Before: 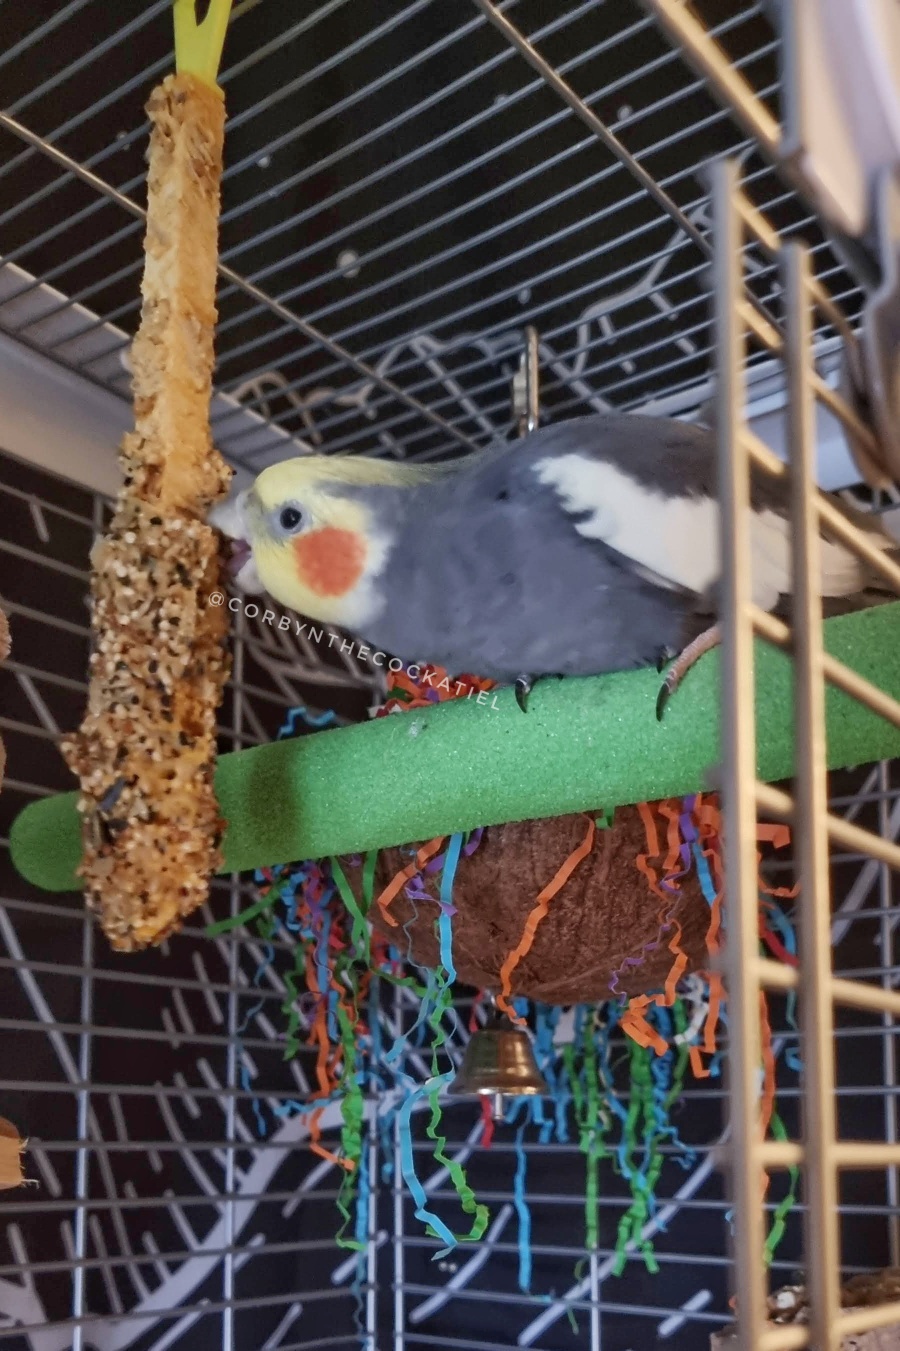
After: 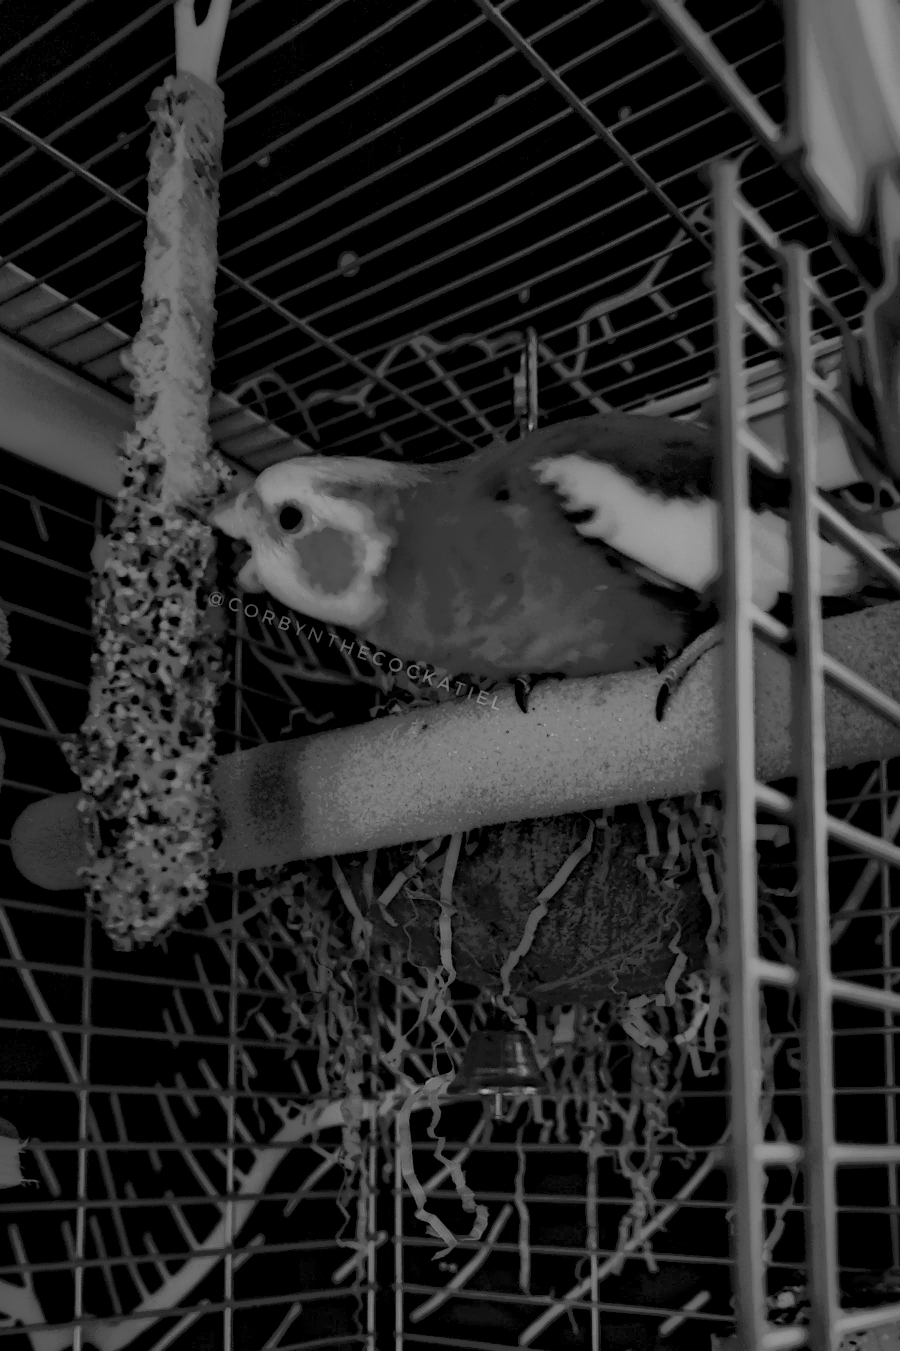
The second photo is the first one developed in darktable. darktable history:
monochrome: on, module defaults
local contrast: highlights 0%, shadows 198%, detail 164%, midtone range 0.001
